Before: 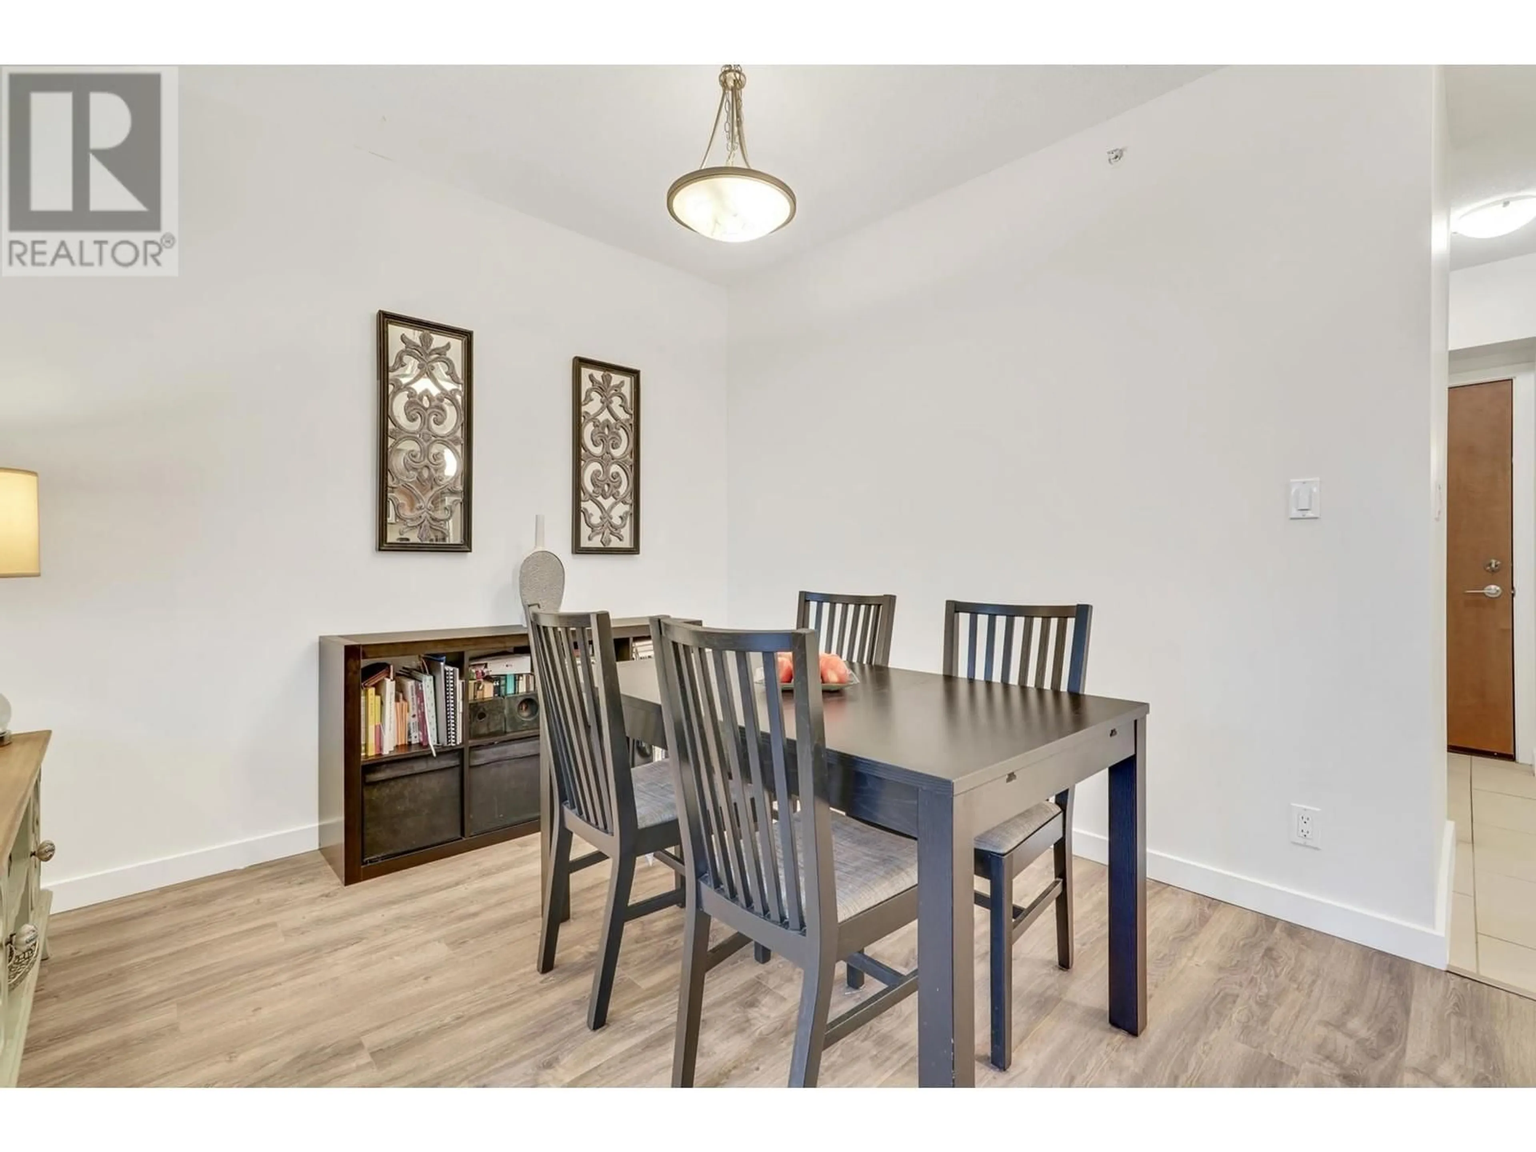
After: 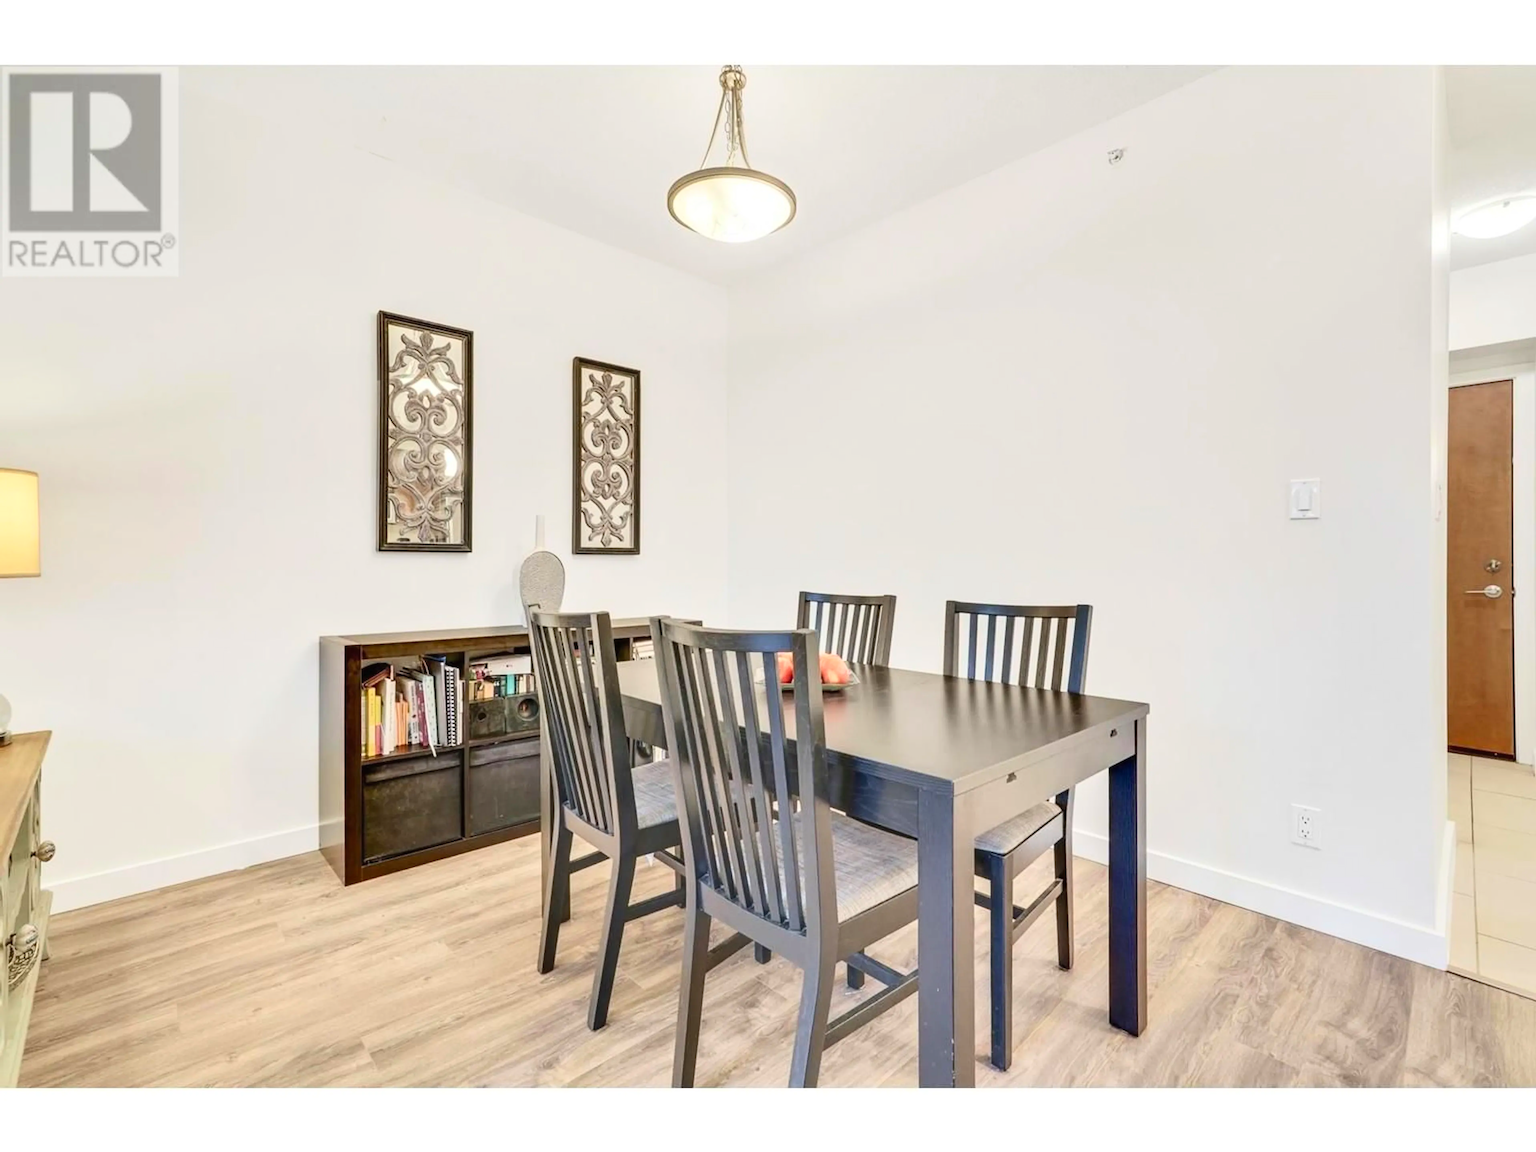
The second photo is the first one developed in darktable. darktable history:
contrast brightness saturation: contrast 0.2, brightness 0.158, saturation 0.226
